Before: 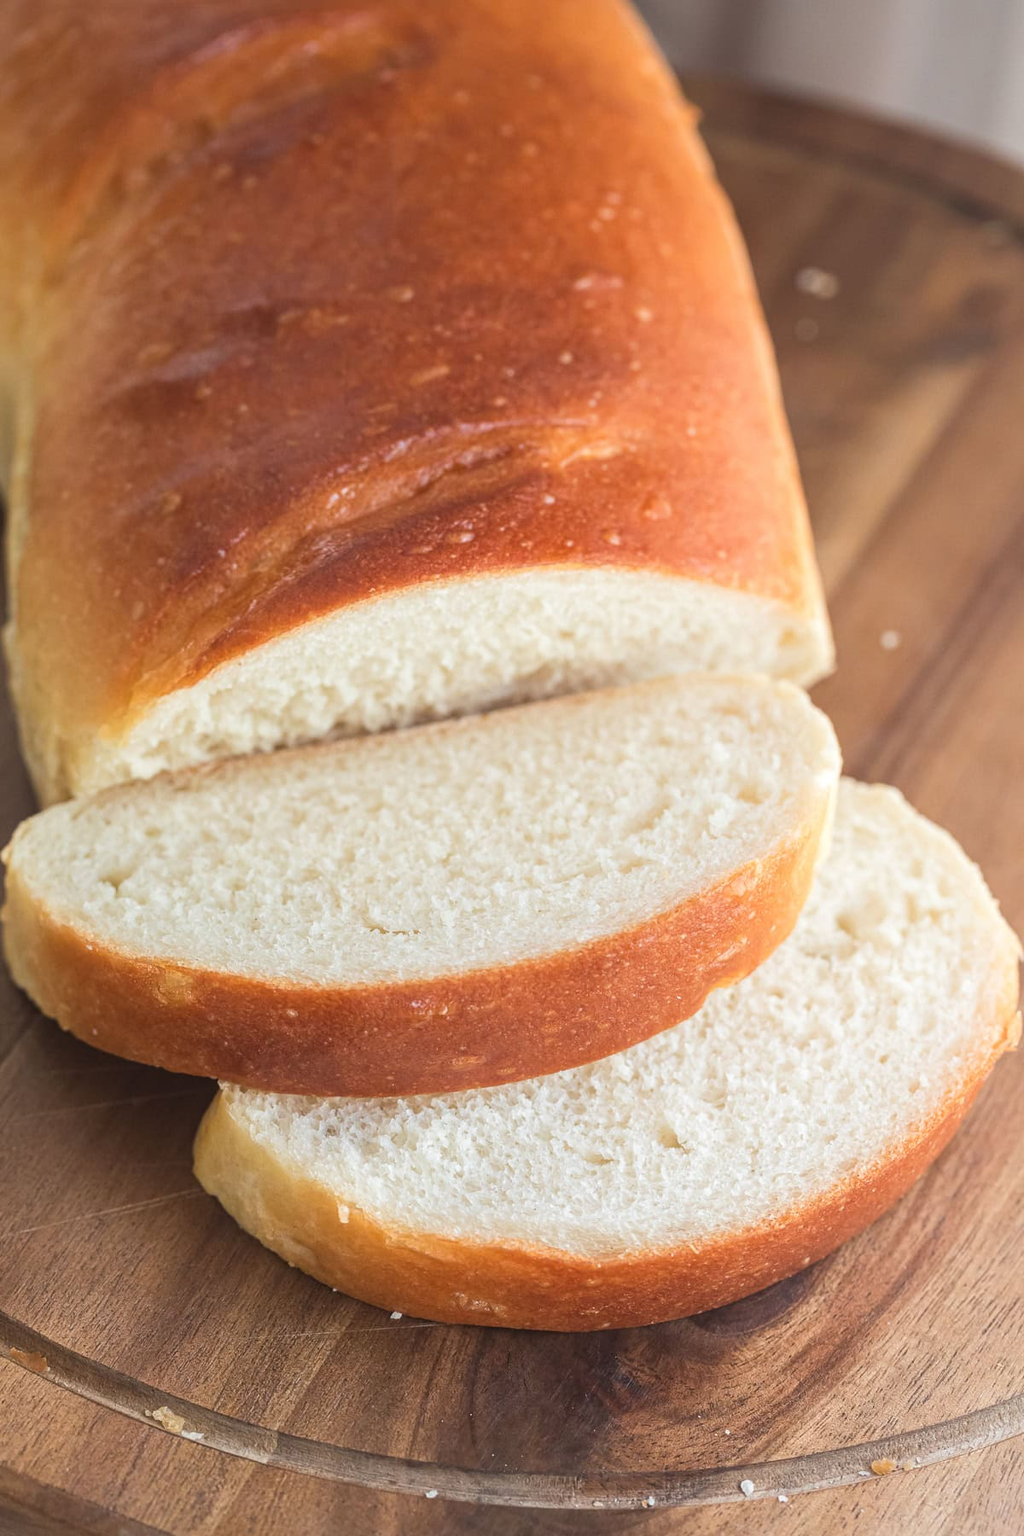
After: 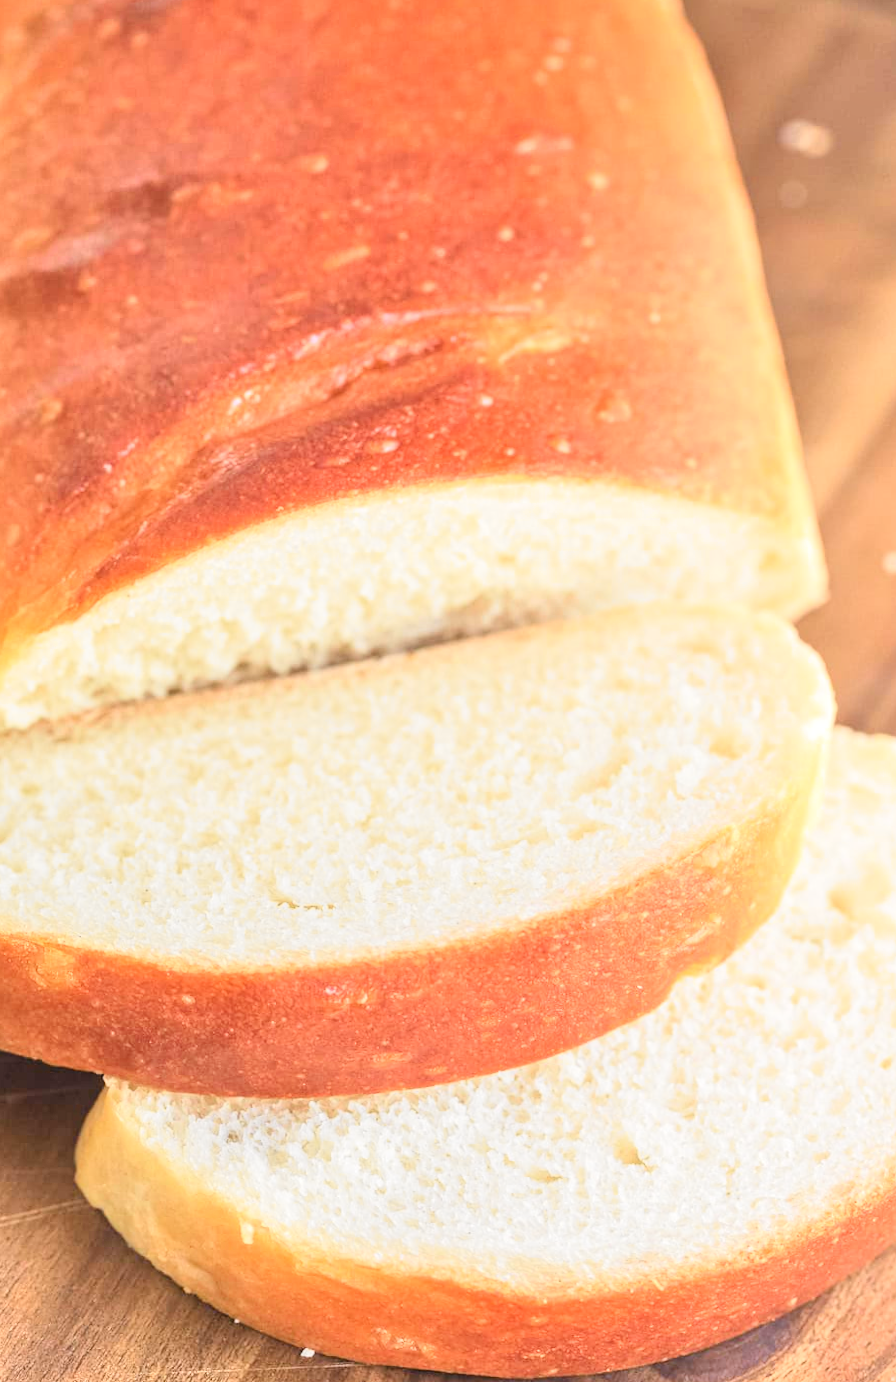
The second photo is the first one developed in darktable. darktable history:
tone curve: curves: ch0 [(0, 0) (0.055, 0.05) (0.258, 0.287) (0.434, 0.526) (0.517, 0.648) (0.745, 0.874) (1, 1)]; ch1 [(0, 0) (0.346, 0.307) (0.418, 0.383) (0.46, 0.439) (0.482, 0.493) (0.502, 0.503) (0.517, 0.514) (0.55, 0.561) (0.588, 0.603) (0.646, 0.688) (1, 1)]; ch2 [(0, 0) (0.346, 0.34) (0.431, 0.45) (0.485, 0.499) (0.5, 0.503) (0.527, 0.525) (0.545, 0.562) (0.679, 0.706) (1, 1)], color space Lab, independent channels, preserve colors none
tone equalizer: -7 EV 0.15 EV, -6 EV 0.6 EV, -5 EV 1.15 EV, -4 EV 1.33 EV, -3 EV 1.15 EV, -2 EV 0.6 EV, -1 EV 0.15 EV, mask exposure compensation -0.5 EV
crop and rotate: left 11.831%, top 11.346%, right 13.429%, bottom 13.899%
rotate and perspective: lens shift (horizontal) -0.055, automatic cropping off
